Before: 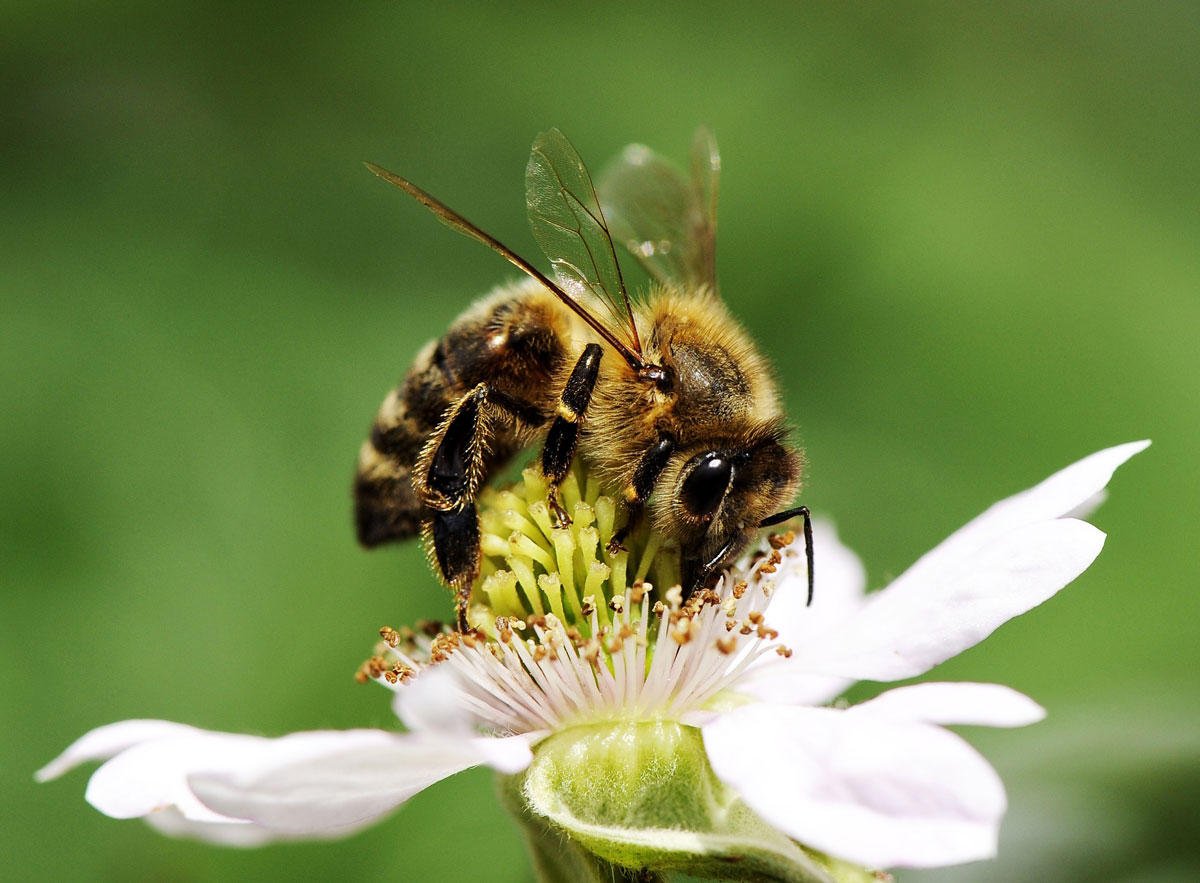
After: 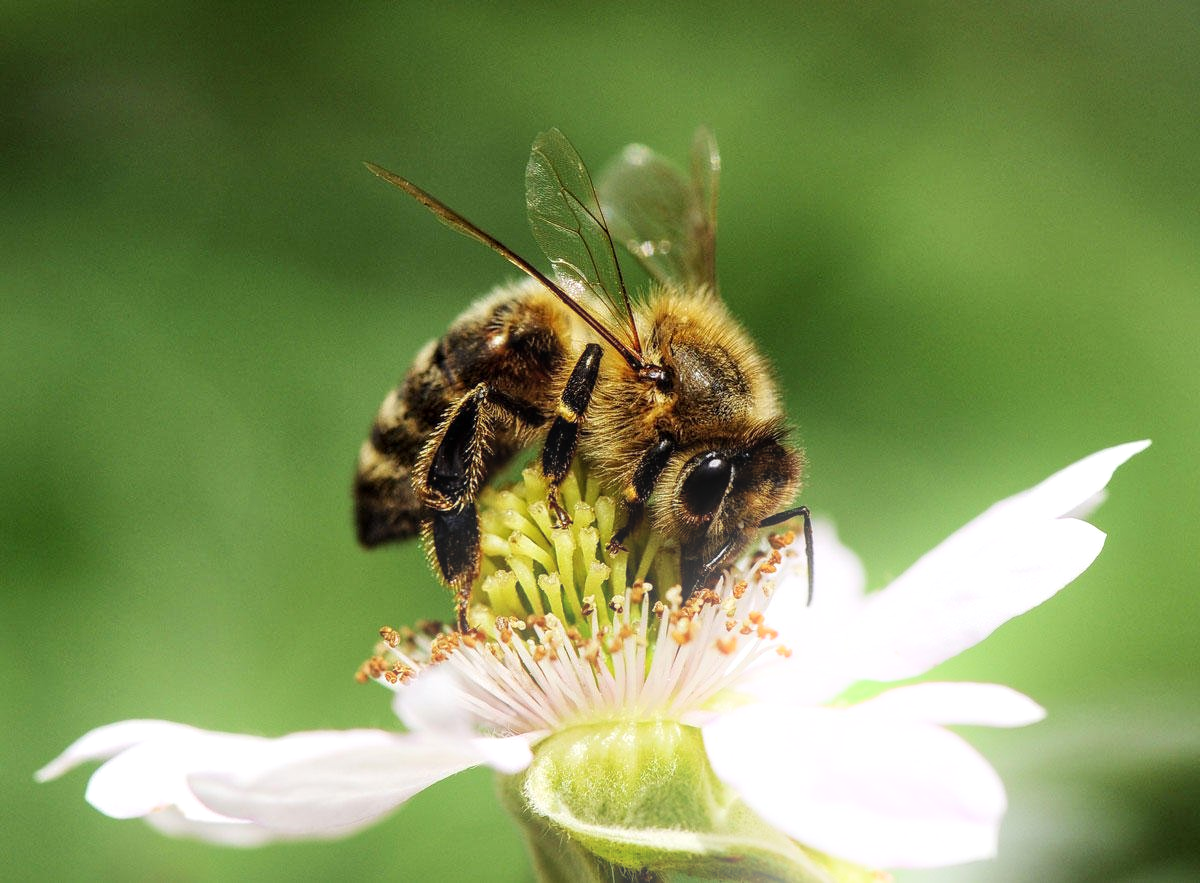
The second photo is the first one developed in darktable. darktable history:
bloom: size 16%, threshold 98%, strength 20%
local contrast: on, module defaults
